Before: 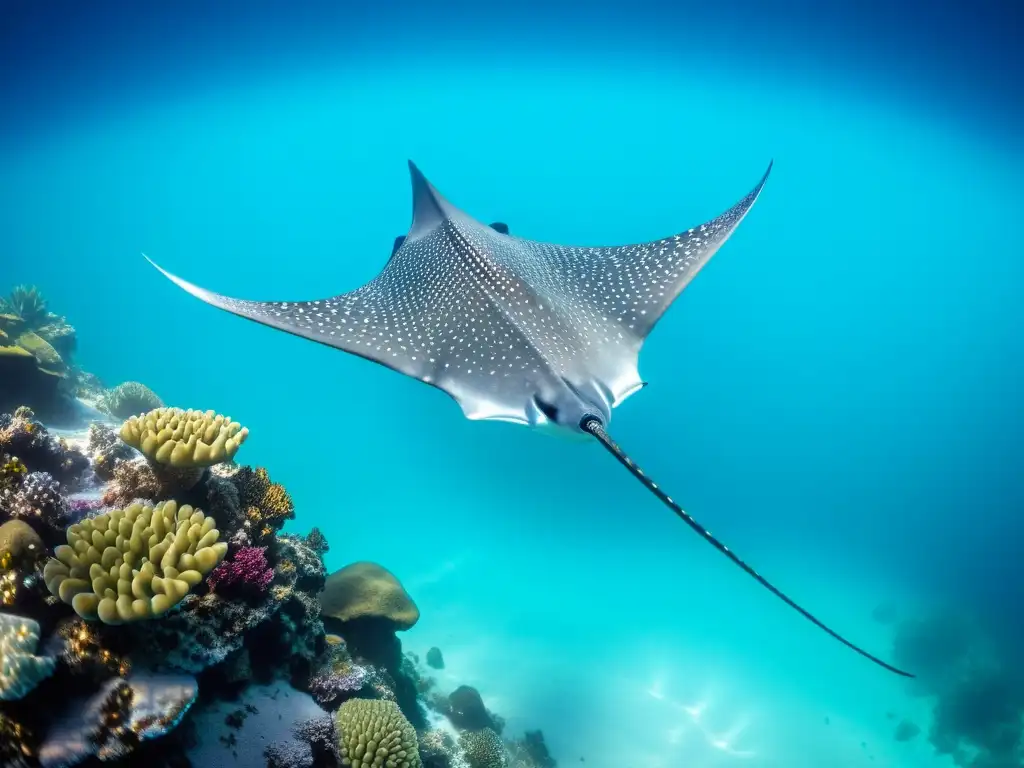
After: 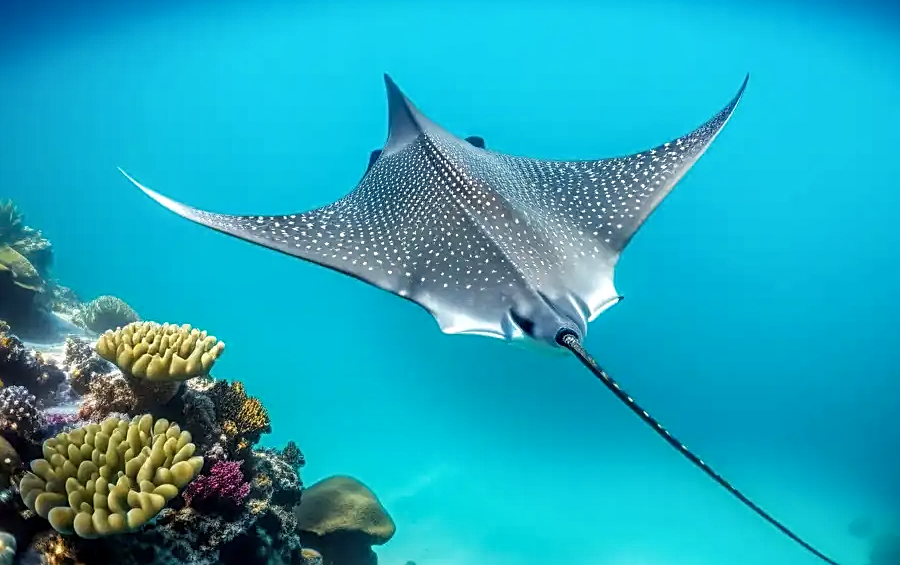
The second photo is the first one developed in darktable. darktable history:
exposure: exposure -0.072 EV, compensate highlight preservation false
sharpen: on, module defaults
crop and rotate: left 2.425%, top 11.305%, right 9.6%, bottom 15.08%
local contrast: on, module defaults
